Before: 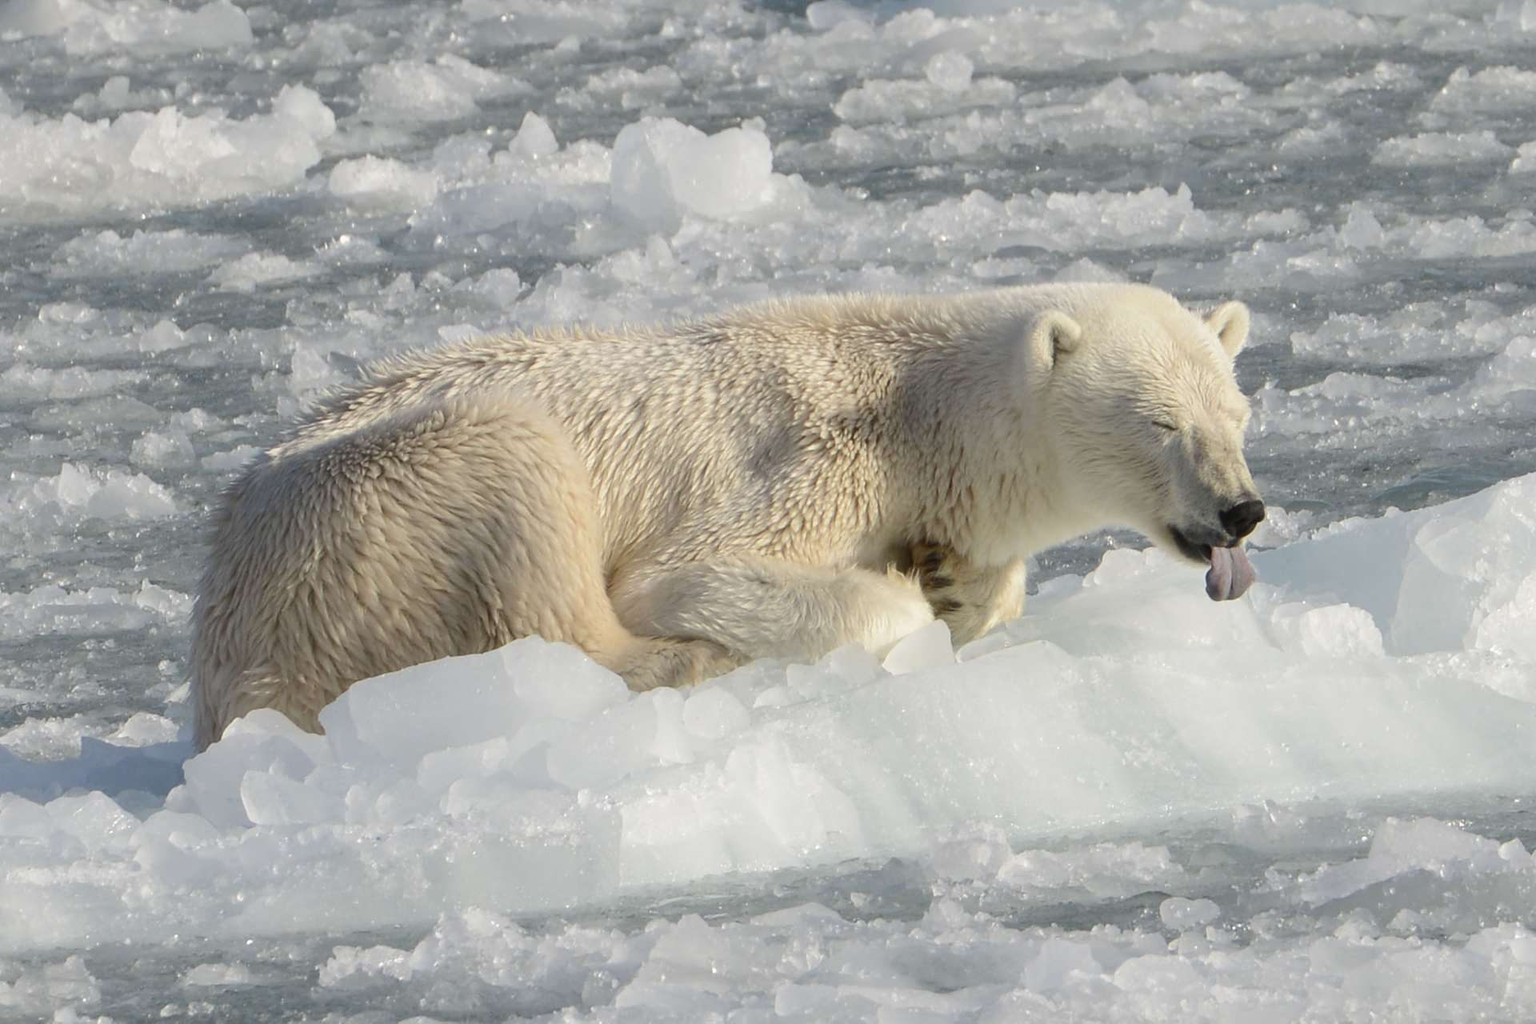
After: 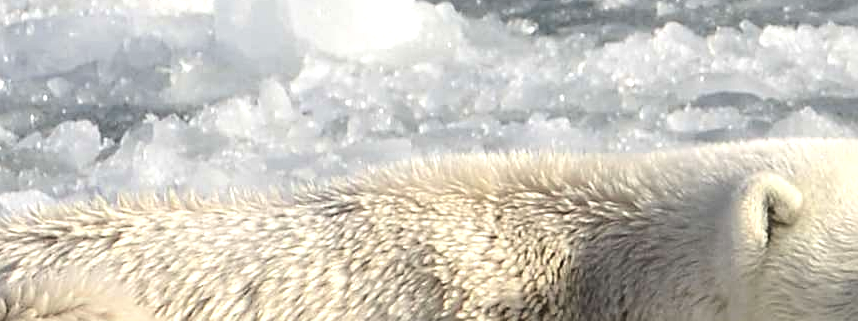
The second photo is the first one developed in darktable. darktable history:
crop: left 28.64%, top 16.832%, right 26.637%, bottom 58.055%
sharpen: on, module defaults
tone equalizer: -8 EV -0.75 EV, -7 EV -0.7 EV, -6 EV -0.6 EV, -5 EV -0.4 EV, -3 EV 0.4 EV, -2 EV 0.6 EV, -1 EV 0.7 EV, +0 EV 0.75 EV, edges refinement/feathering 500, mask exposure compensation -1.57 EV, preserve details no
